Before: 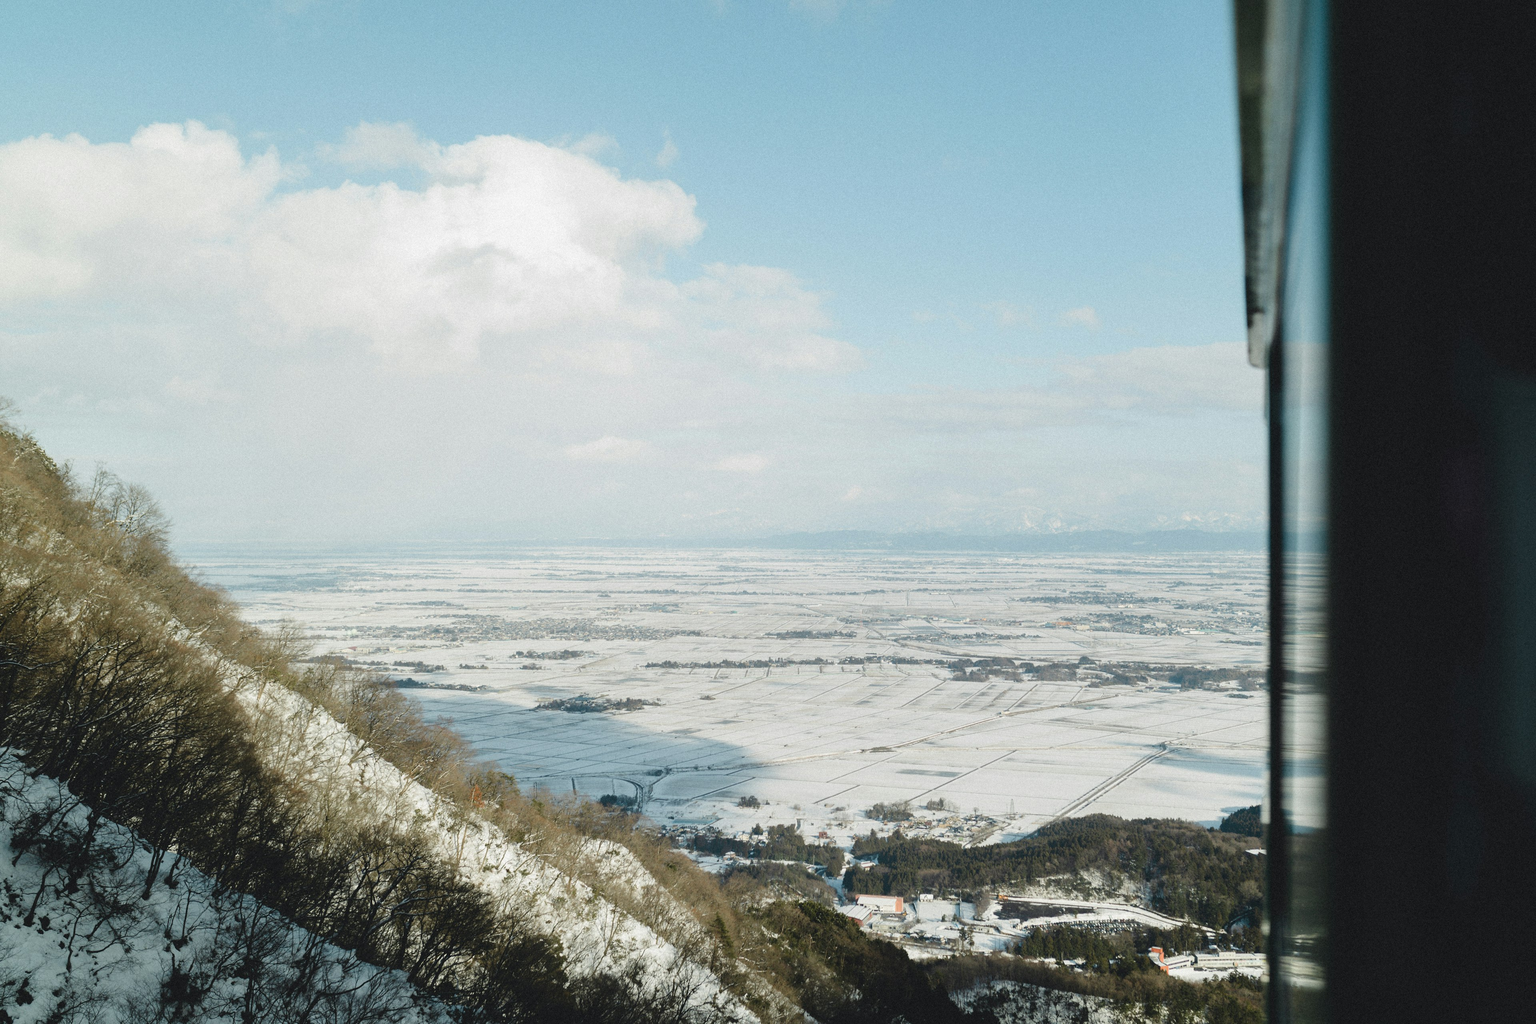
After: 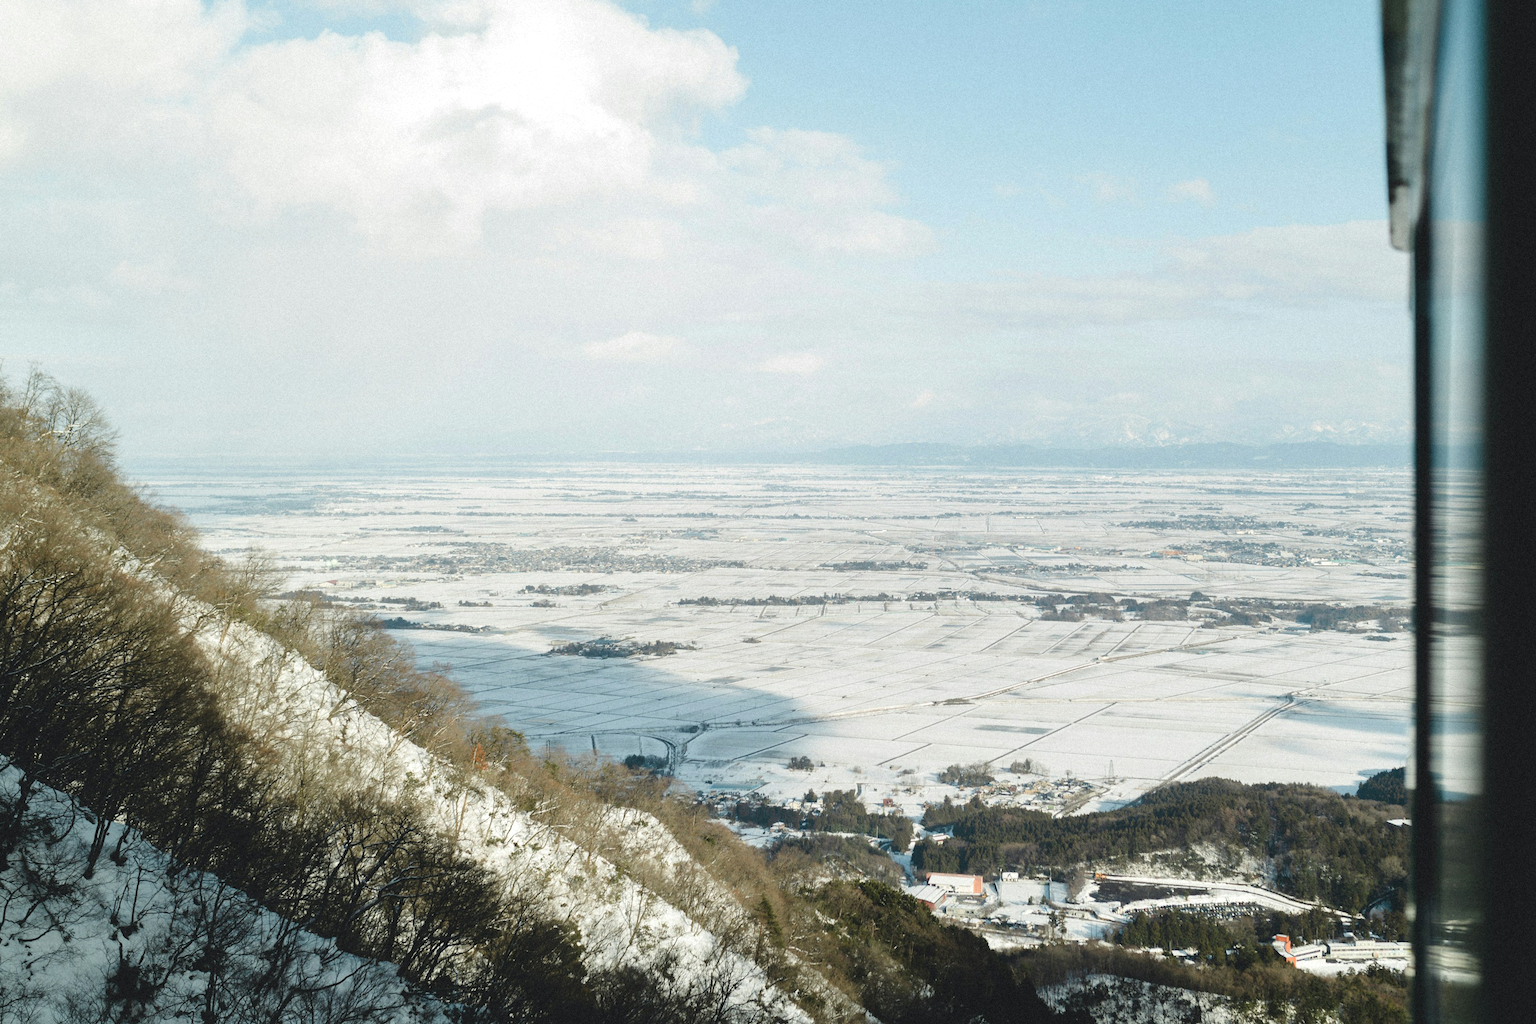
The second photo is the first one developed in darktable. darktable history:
exposure: exposure 0.203 EV, compensate highlight preservation false
crop and rotate: left 4.657%, top 15.222%, right 10.64%
